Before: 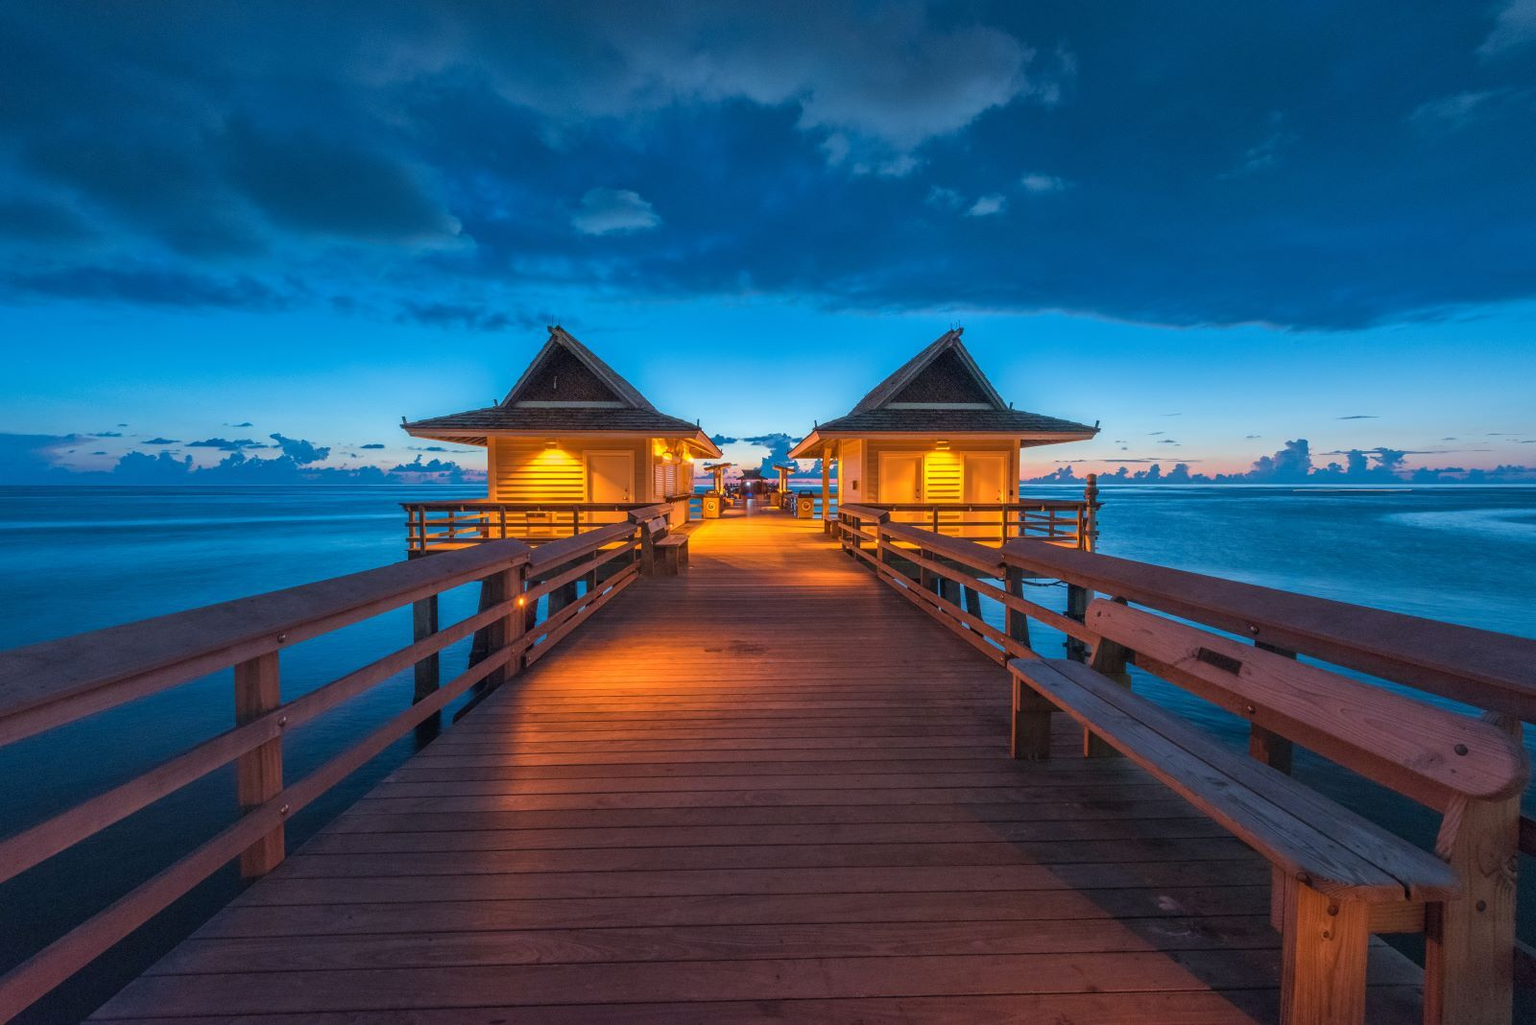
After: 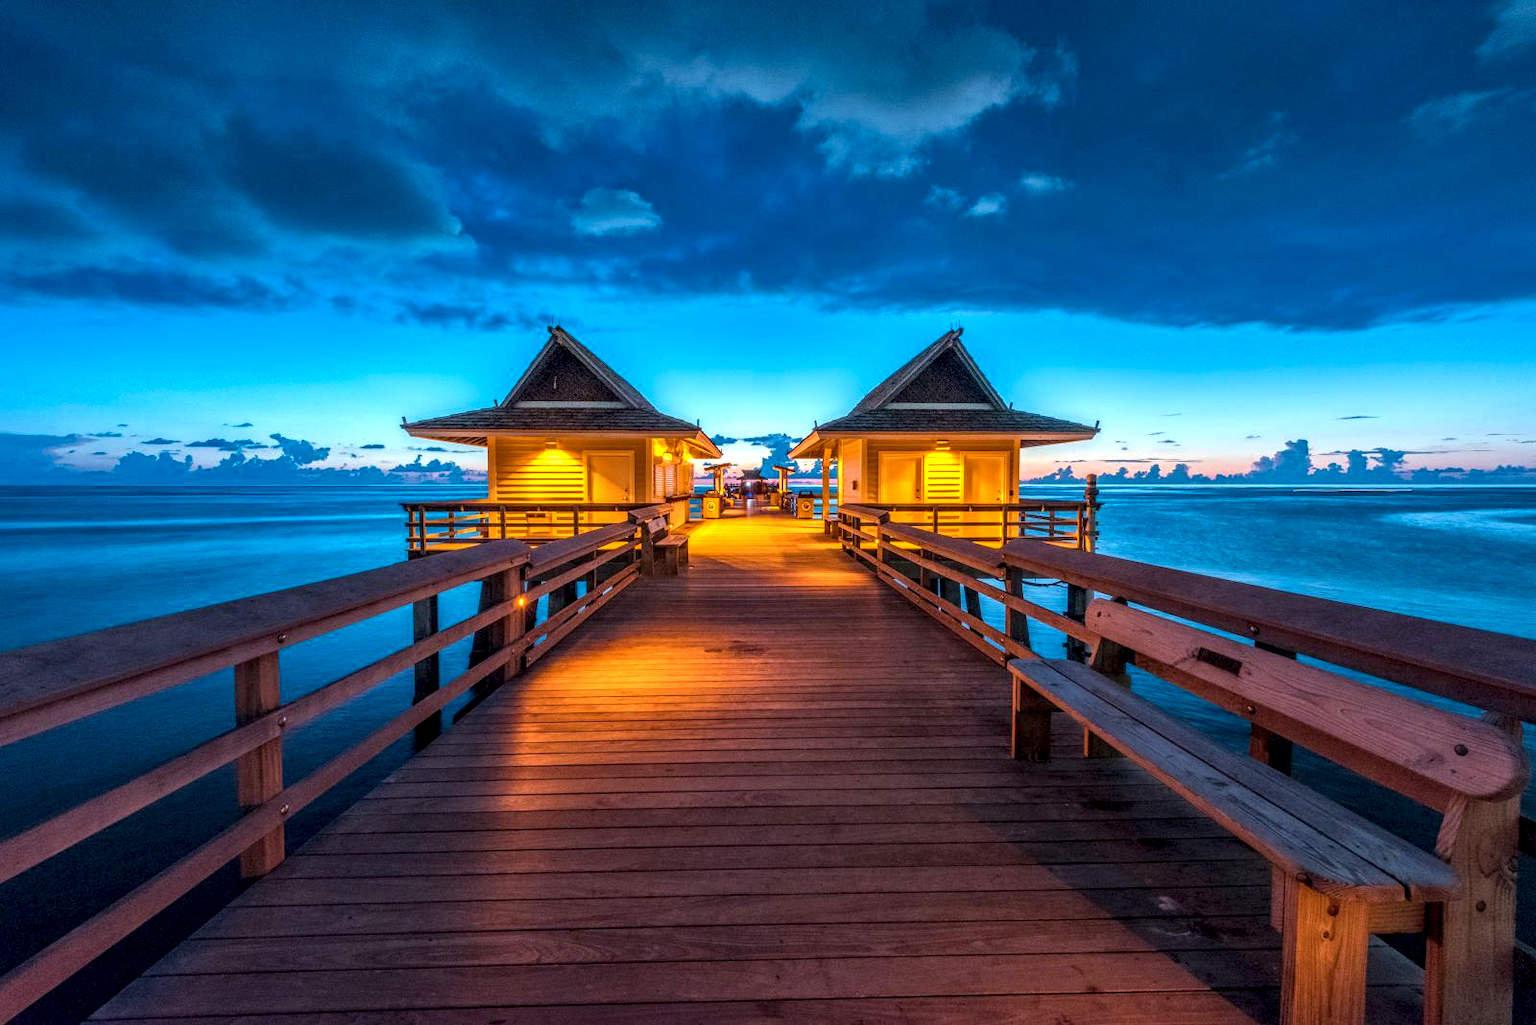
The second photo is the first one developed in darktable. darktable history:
local contrast: highlights 0%, shadows 0%, detail 182%
color balance rgb: perceptual saturation grading › global saturation 20%, global vibrance 20%
